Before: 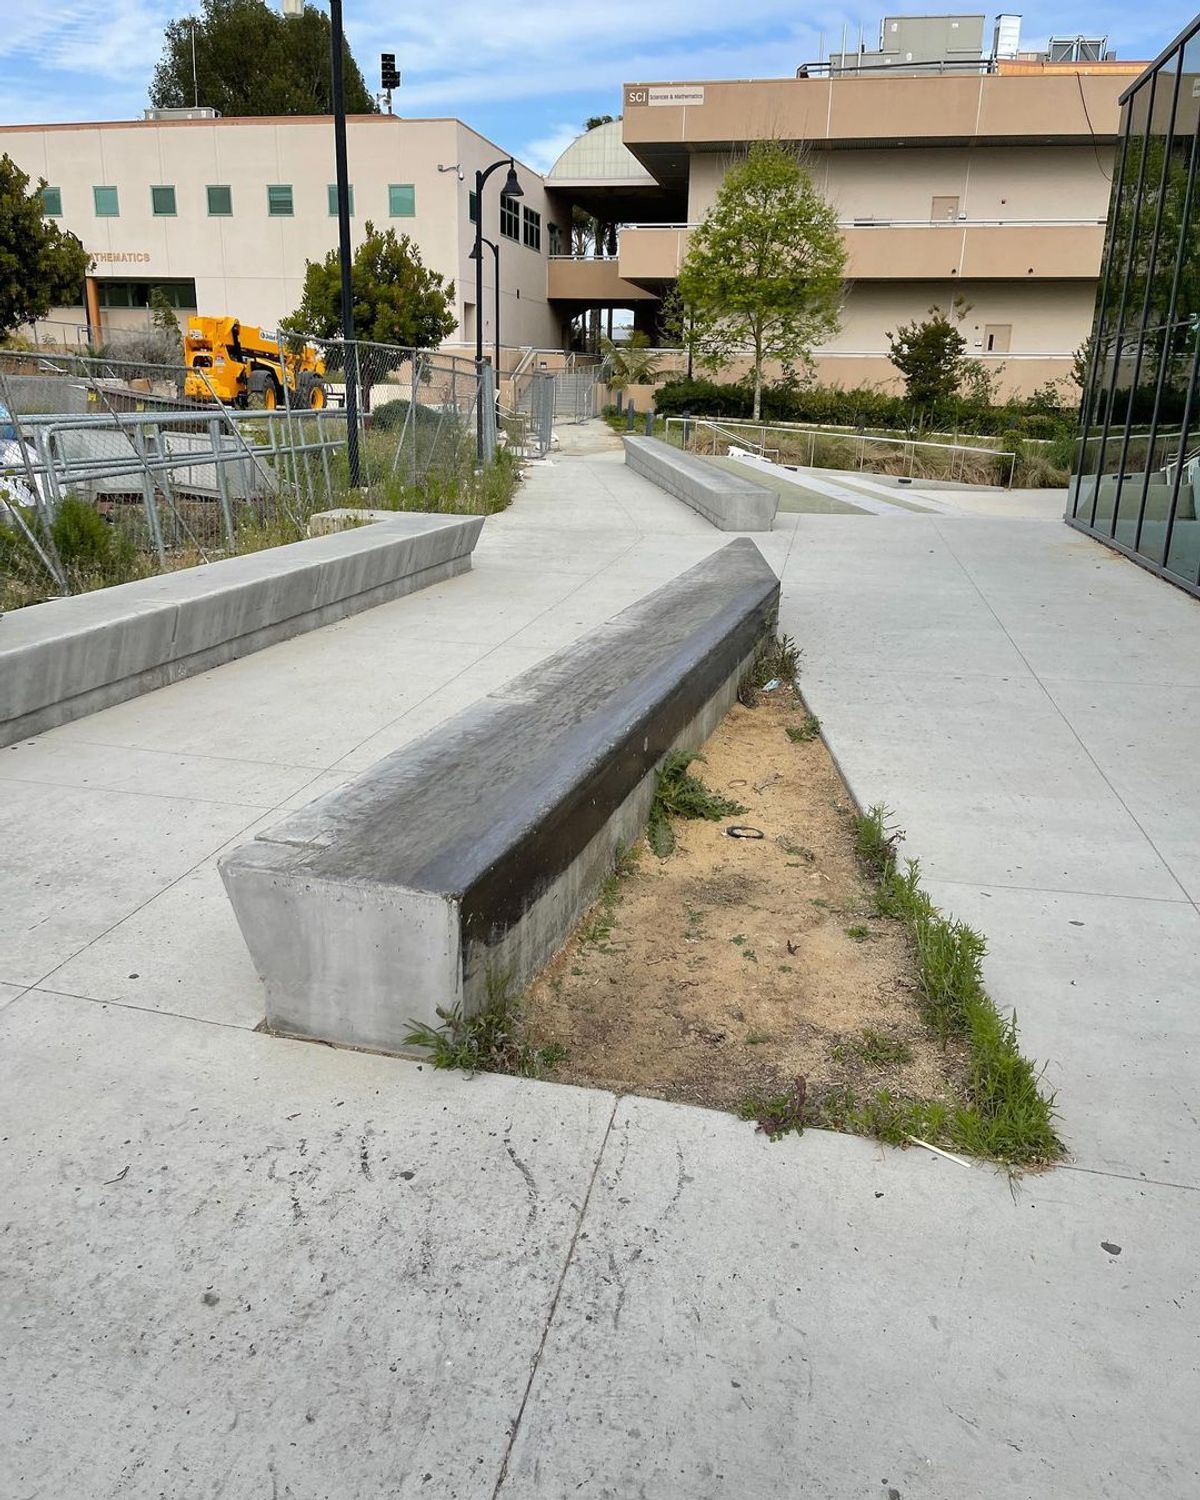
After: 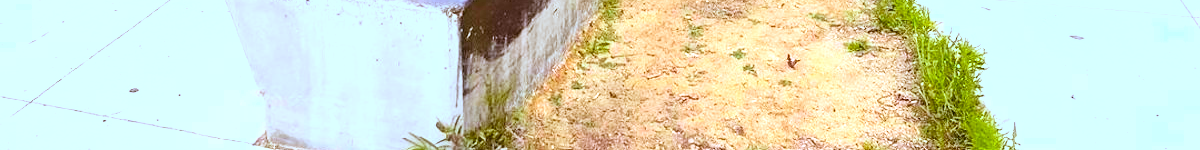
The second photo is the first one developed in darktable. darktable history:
exposure: black level correction 0, exposure 1.125 EV, compensate exposure bias true, compensate highlight preservation false
rgb levels: mode RGB, independent channels, levels [[0, 0.5, 1], [0, 0.521, 1], [0, 0.536, 1]]
white balance: red 0.926, green 1.003, blue 1.133
contrast brightness saturation: contrast 0.2, brightness 0.2, saturation 0.8
crop and rotate: top 59.084%, bottom 30.916%
